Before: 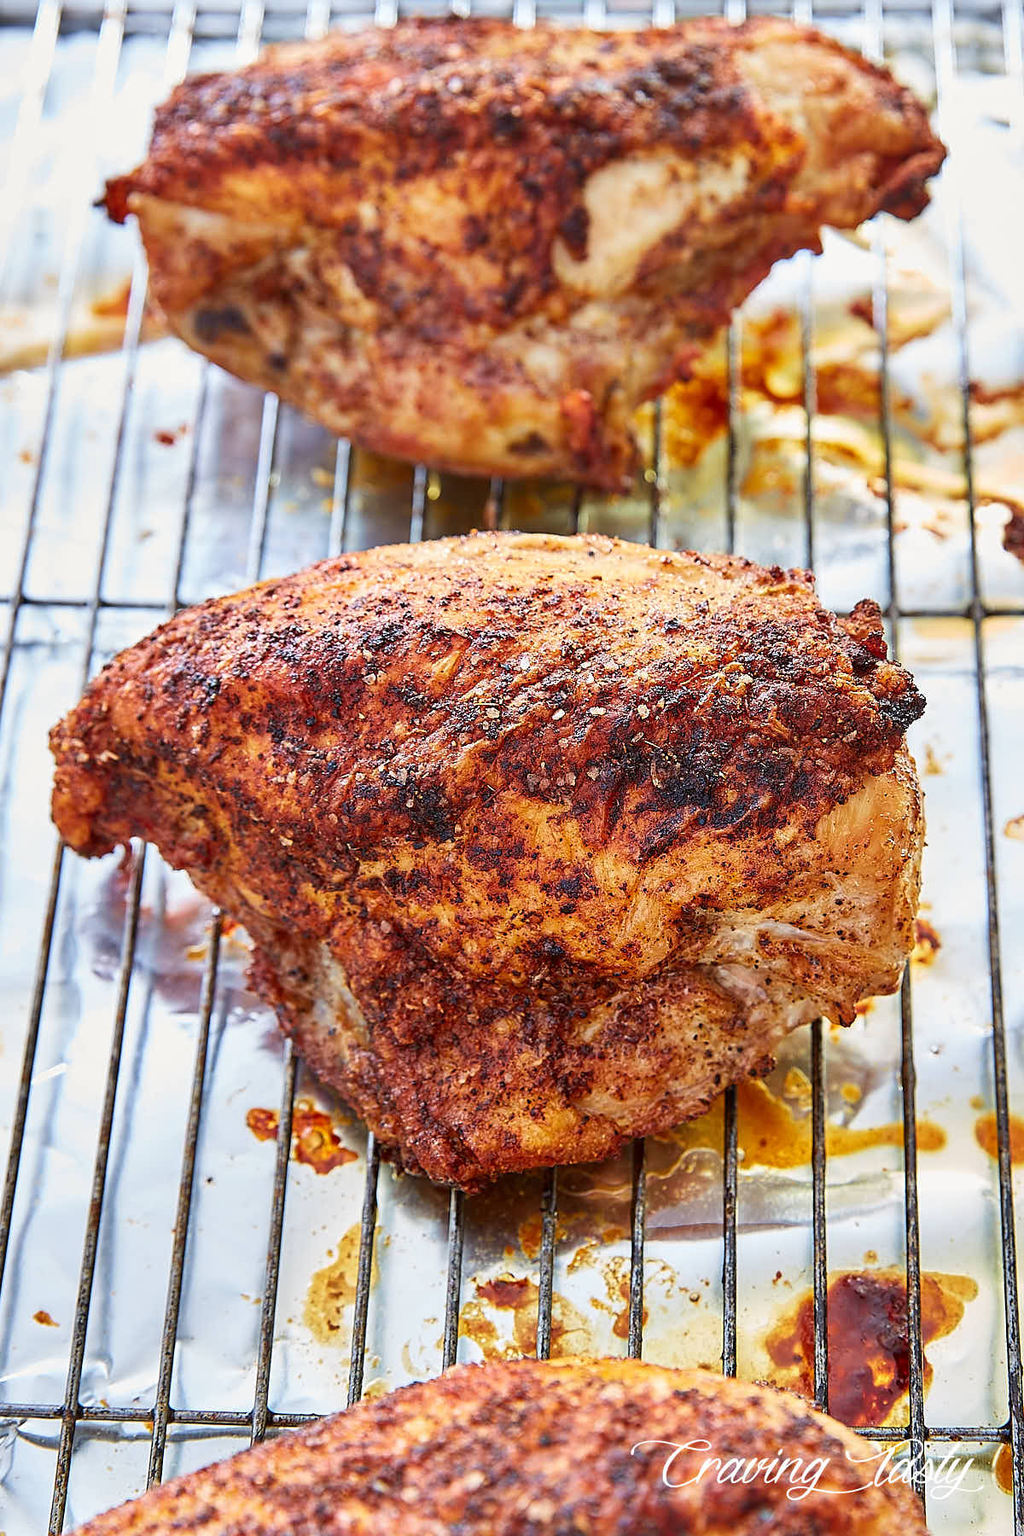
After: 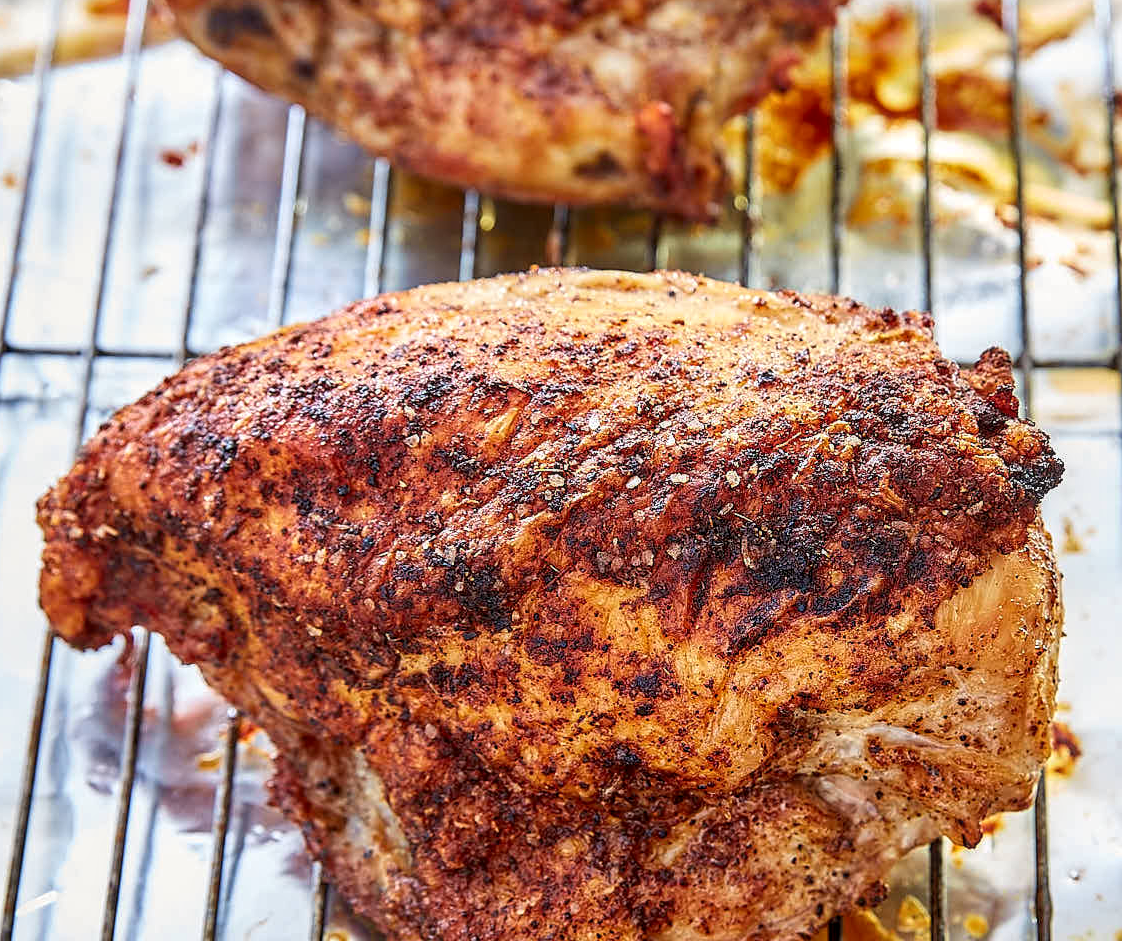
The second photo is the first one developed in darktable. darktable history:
local contrast: on, module defaults
crop: left 1.784%, top 19.729%, right 4.665%, bottom 27.99%
